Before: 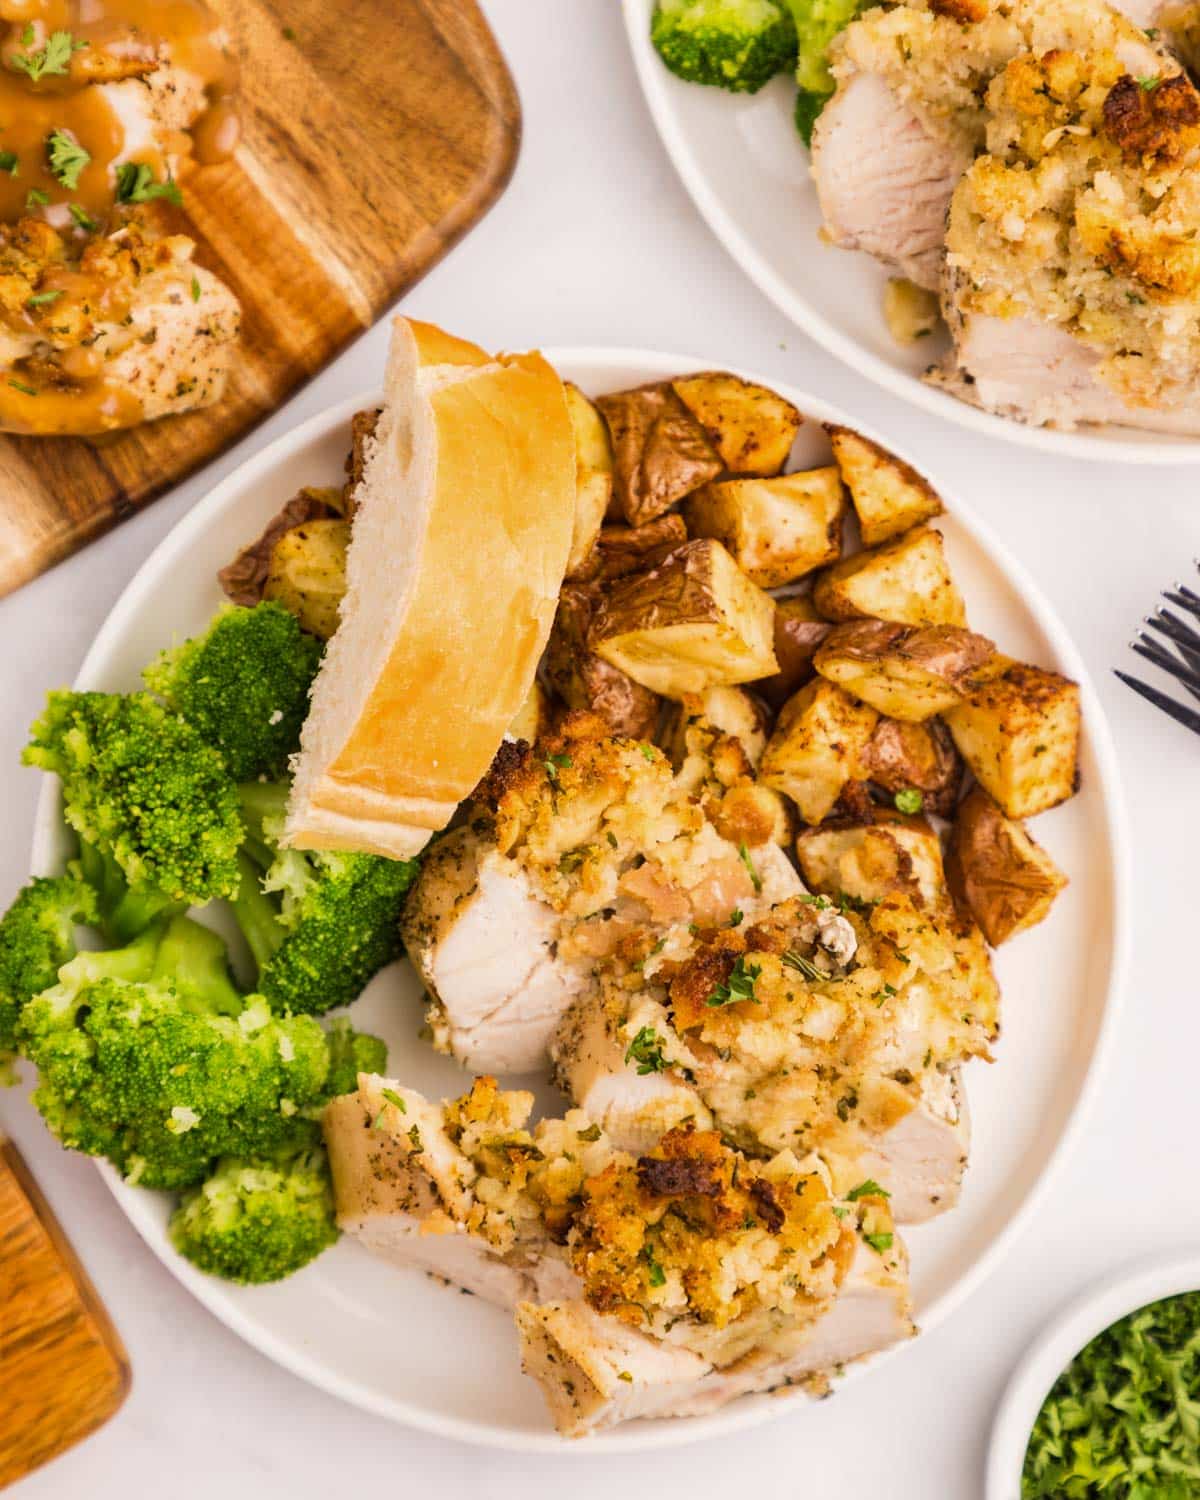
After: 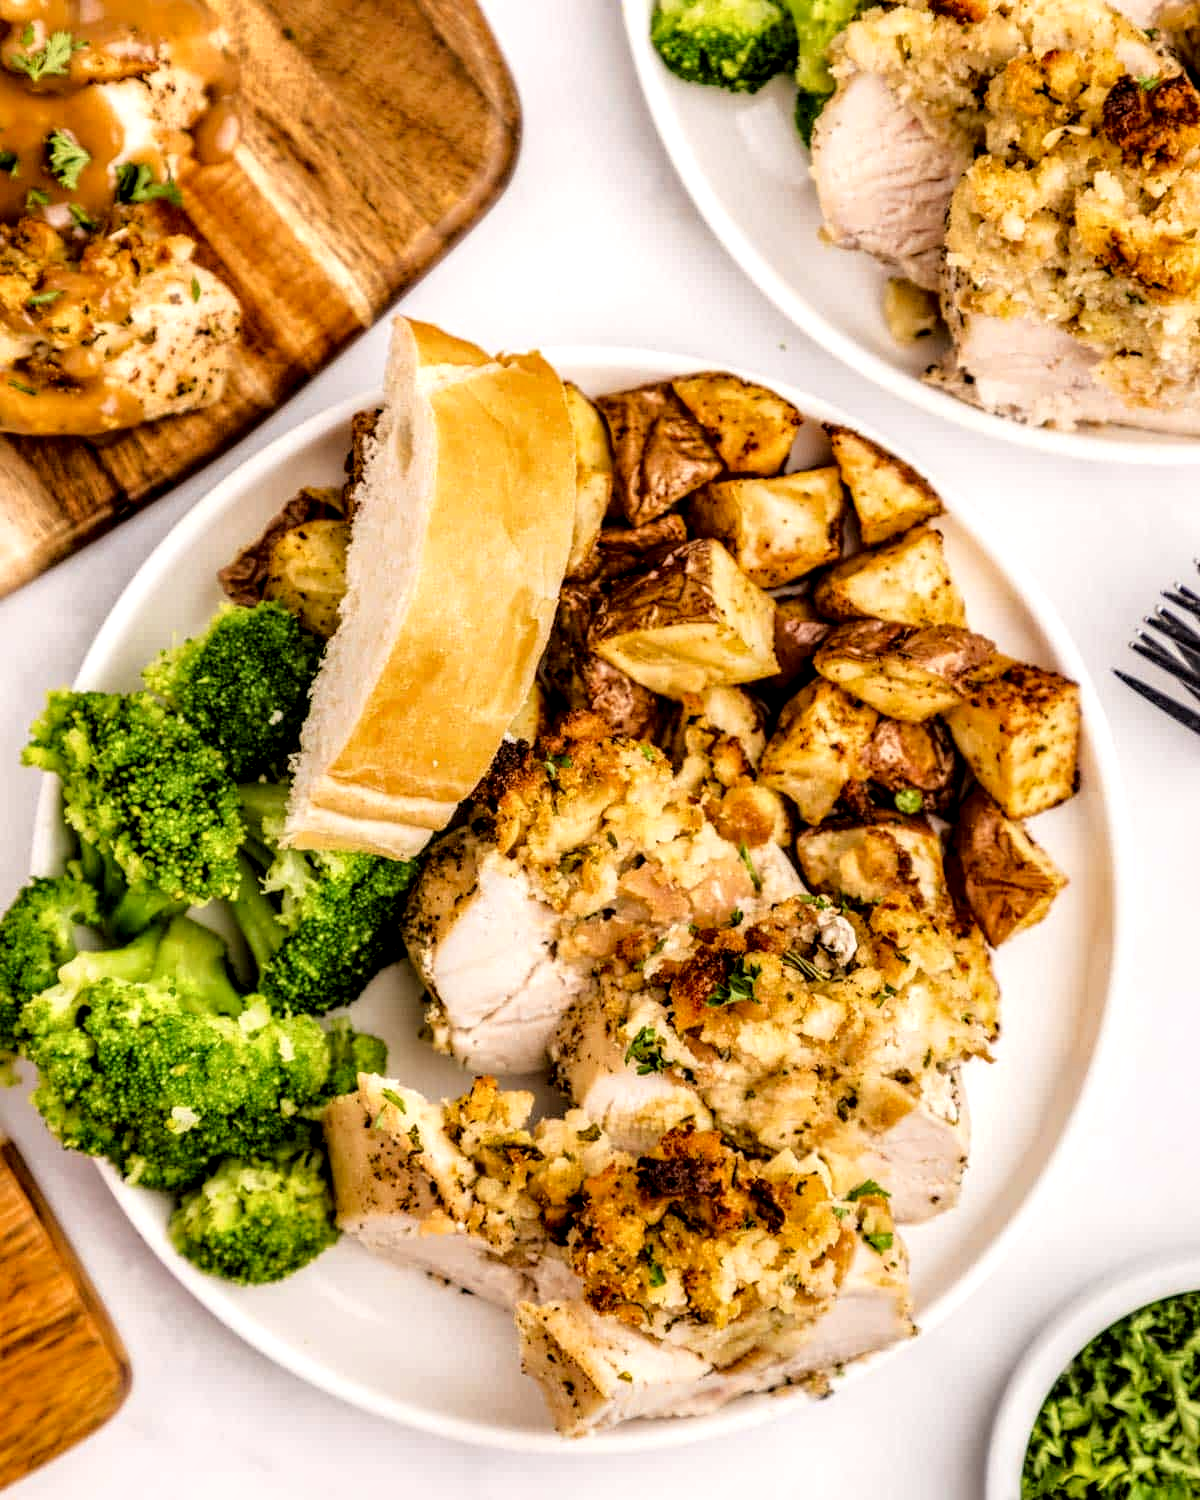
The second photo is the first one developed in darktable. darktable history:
shadows and highlights: radius 333.88, shadows 63.39, highlights 5.06, compress 88.08%, soften with gaussian
tone curve: curves: ch0 [(0.003, 0.015) (0.104, 0.07) (0.236, 0.218) (0.401, 0.443) (0.495, 0.55) (0.65, 0.68) (0.832, 0.858) (1, 0.977)]; ch1 [(0, 0) (0.161, 0.092) (0.35, 0.33) (0.379, 0.401) (0.45, 0.466) (0.489, 0.499) (0.55, 0.56) (0.621, 0.615) (0.718, 0.734) (1, 1)]; ch2 [(0, 0) (0.369, 0.427) (0.44, 0.434) (0.502, 0.501) (0.557, 0.55) (0.586, 0.59) (1, 1)], color space Lab, linked channels, preserve colors none
local contrast: highlights 18%, detail 186%
